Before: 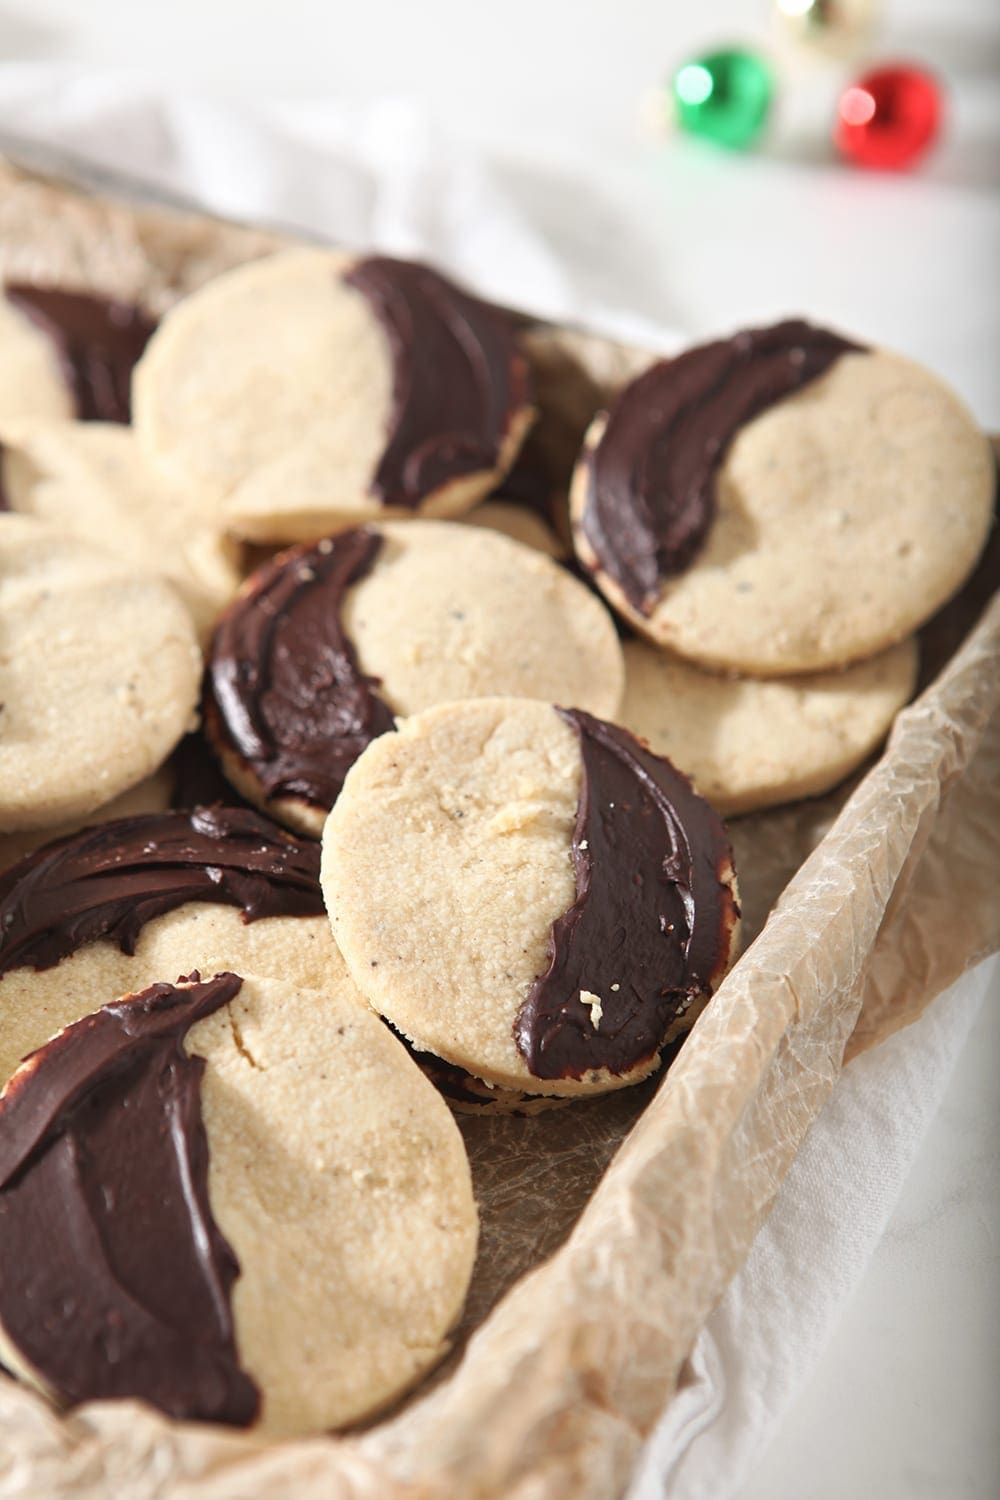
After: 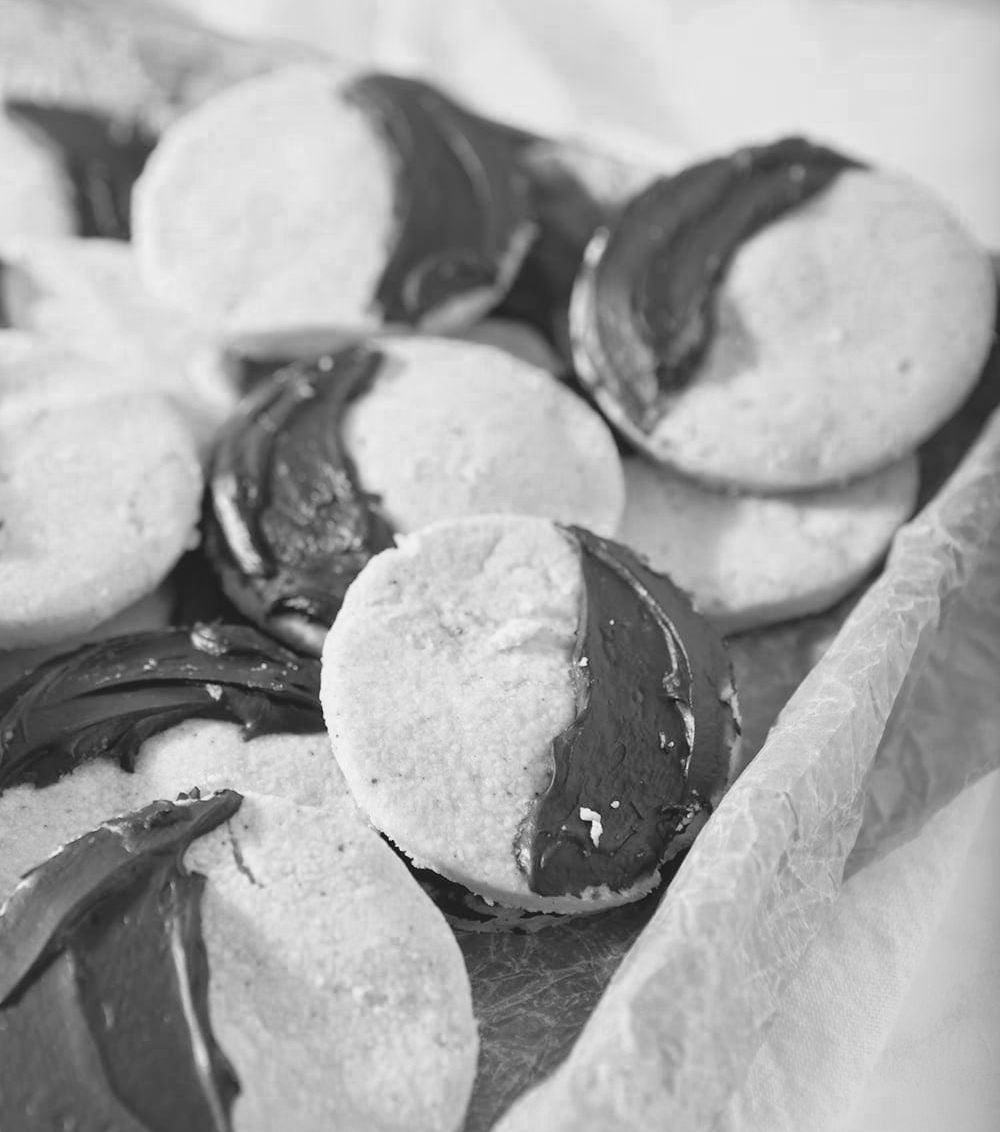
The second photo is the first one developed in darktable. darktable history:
crop and rotate: top 12.225%, bottom 12.293%
color zones: curves: ch0 [(0.002, 0.593) (0.143, 0.417) (0.285, 0.541) (0.455, 0.289) (0.608, 0.327) (0.727, 0.283) (0.869, 0.571) (1, 0.603)]; ch1 [(0, 0) (0.143, 0) (0.286, 0) (0.429, 0) (0.571, 0) (0.714, 0) (0.857, 0)]
tone curve: curves: ch0 [(0, 0.021) (0.049, 0.044) (0.152, 0.14) (0.328, 0.377) (0.473, 0.543) (0.641, 0.705) (0.868, 0.887) (1, 0.969)]; ch1 [(0, 0) (0.322, 0.328) (0.43, 0.425) (0.474, 0.466) (0.502, 0.503) (0.522, 0.526) (0.564, 0.591) (0.602, 0.632) (0.677, 0.701) (0.859, 0.885) (1, 1)]; ch2 [(0, 0) (0.33, 0.301) (0.447, 0.44) (0.487, 0.496) (0.502, 0.516) (0.535, 0.554) (0.565, 0.598) (0.618, 0.629) (1, 1)], color space Lab, independent channels, preserve colors none
contrast brightness saturation: contrast -0.141, brightness 0.052, saturation -0.121
